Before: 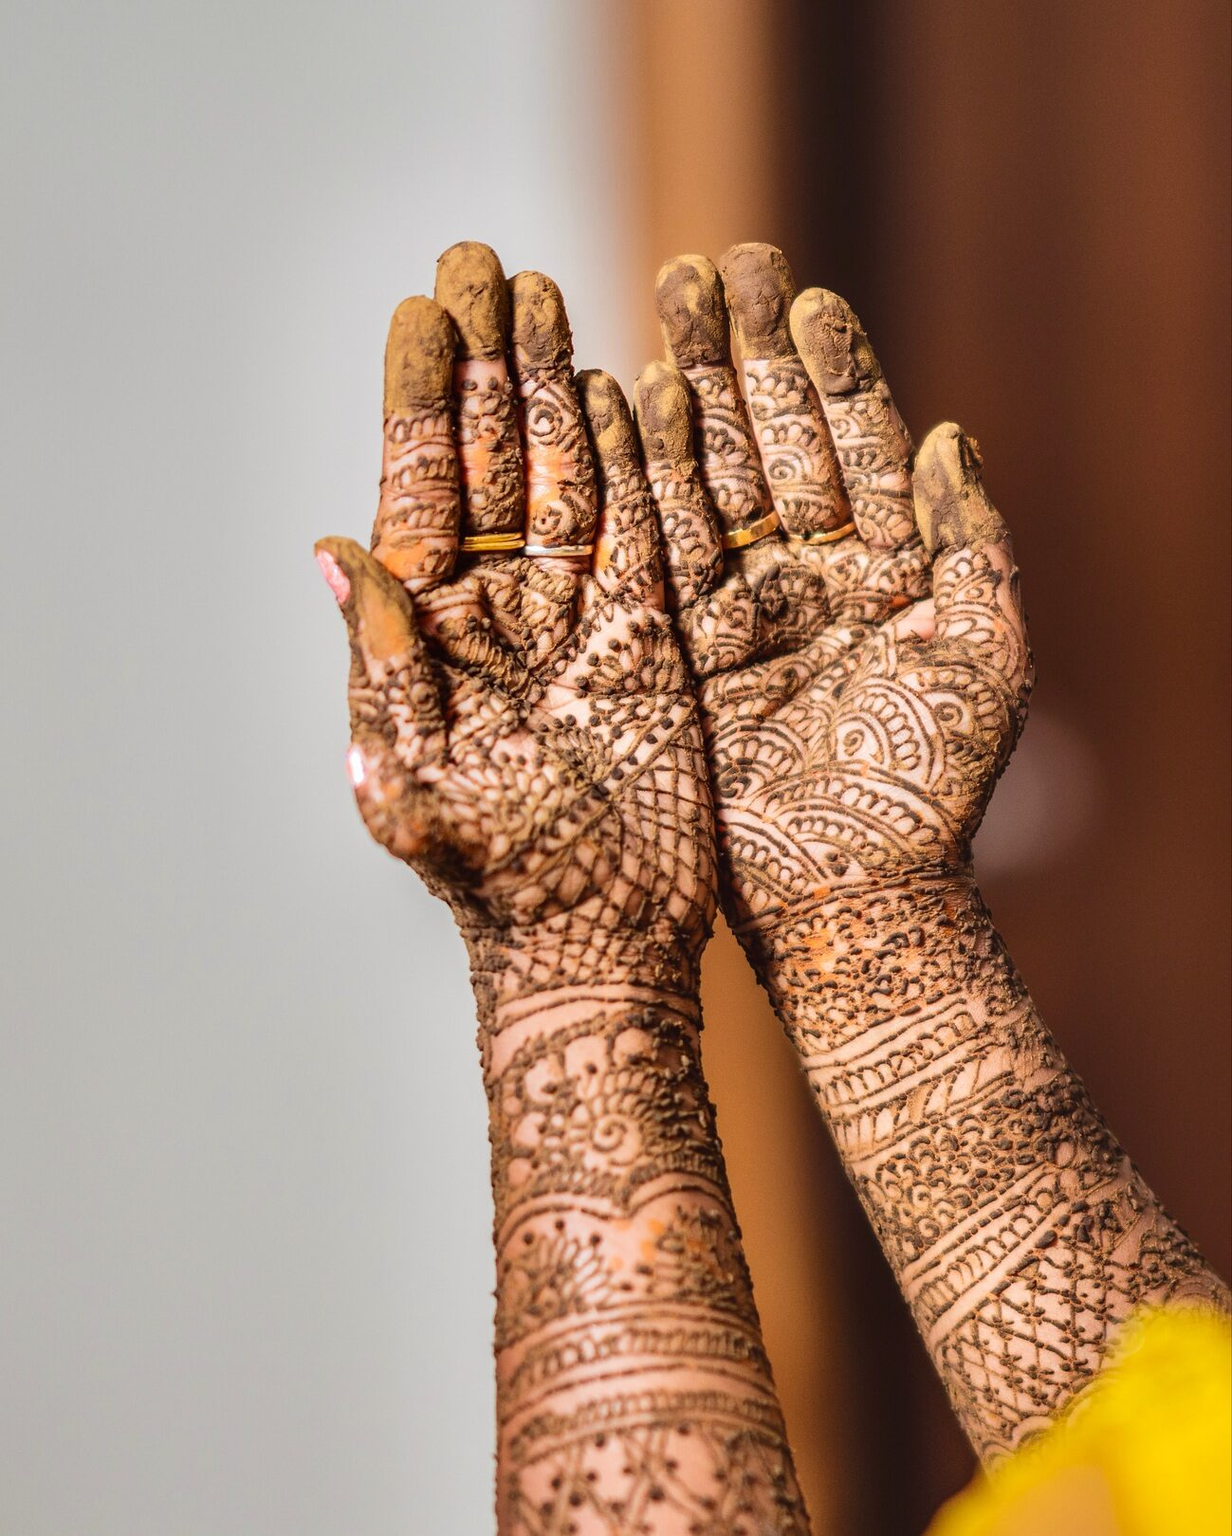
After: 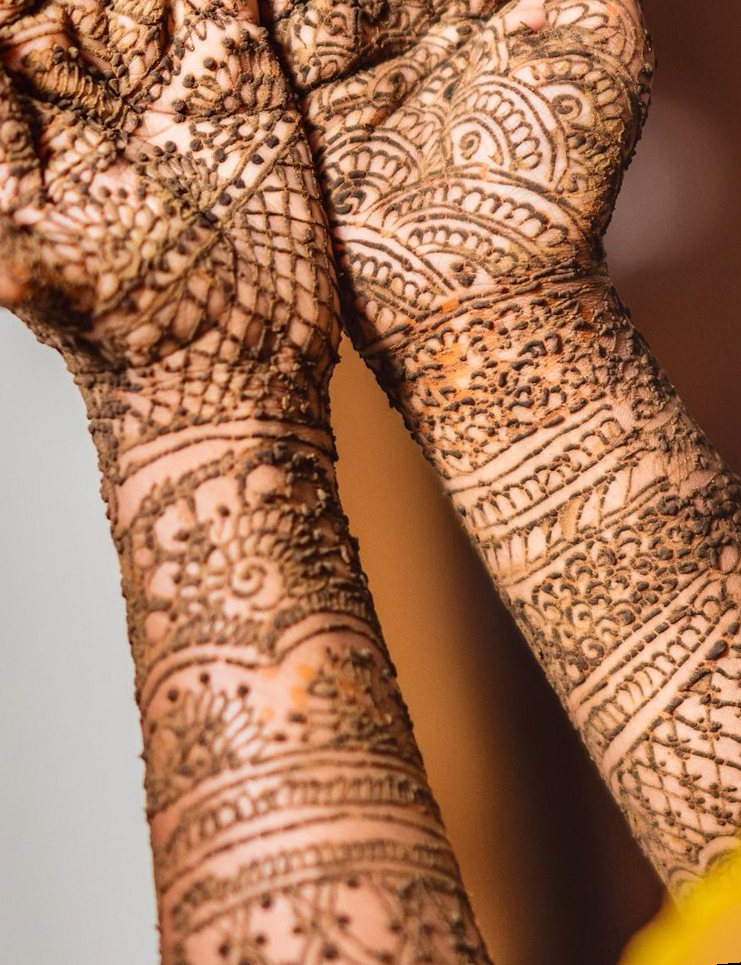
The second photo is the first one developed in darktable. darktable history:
rotate and perspective: rotation -4.86°, automatic cropping off
crop: left 34.479%, top 38.822%, right 13.718%, bottom 5.172%
